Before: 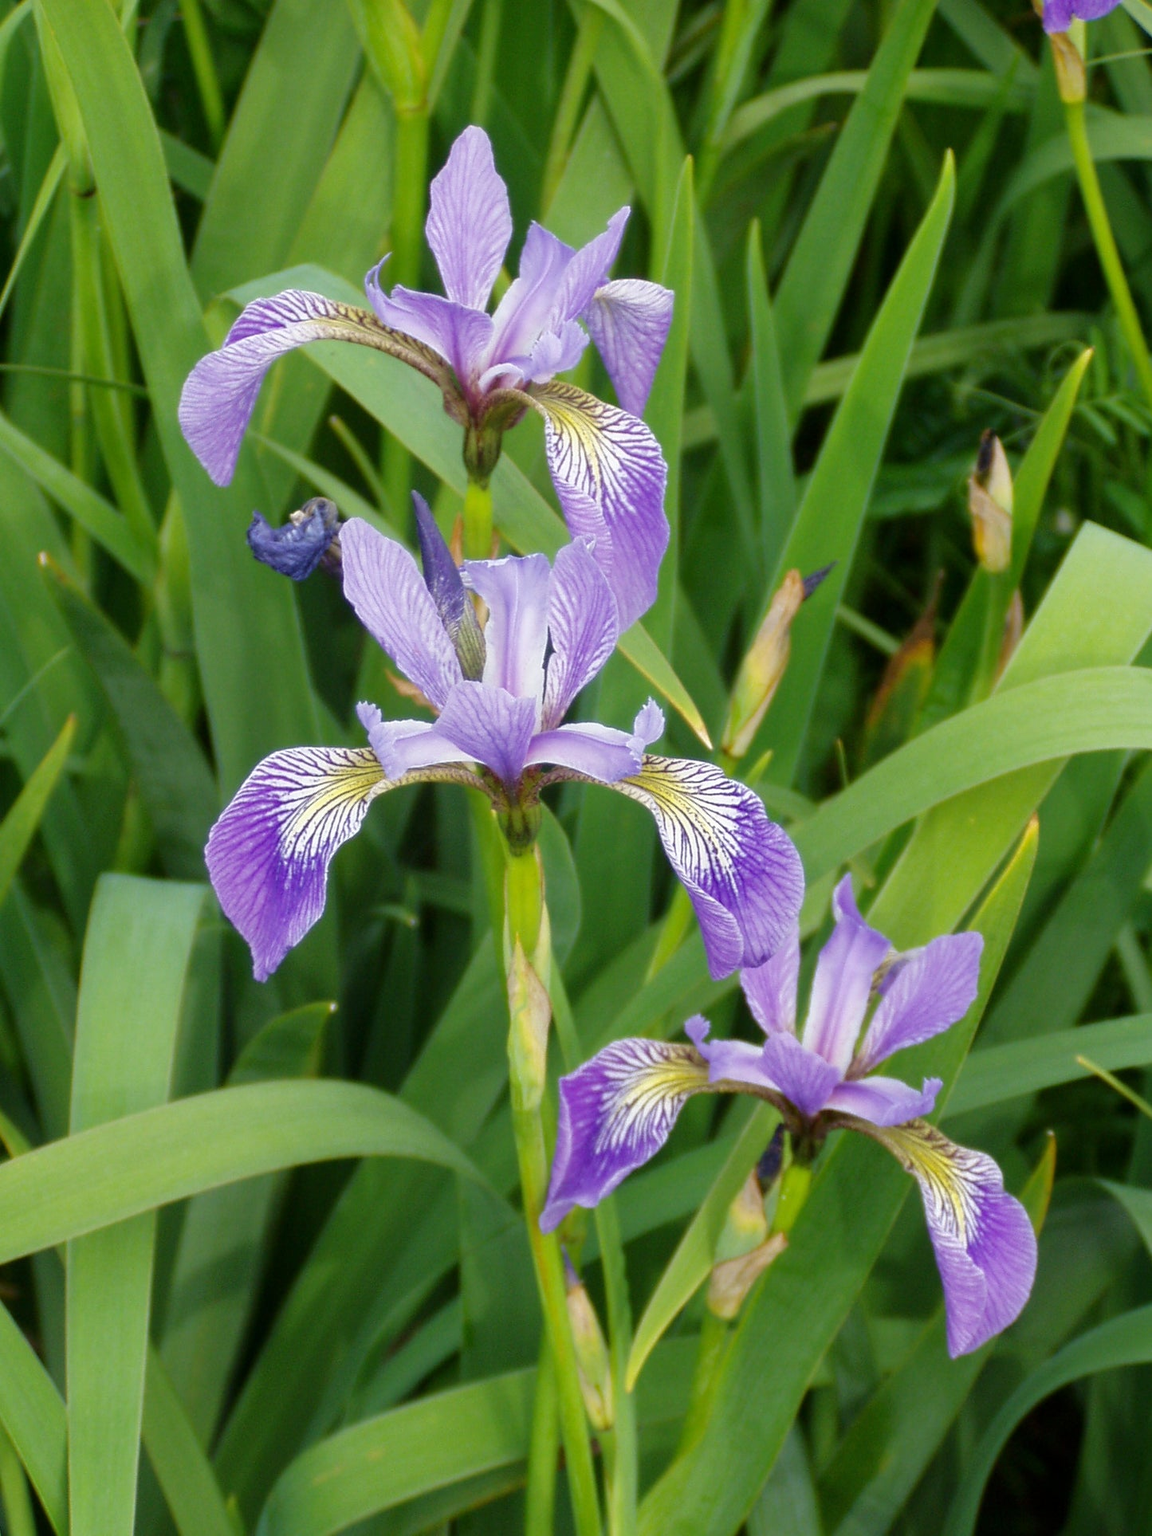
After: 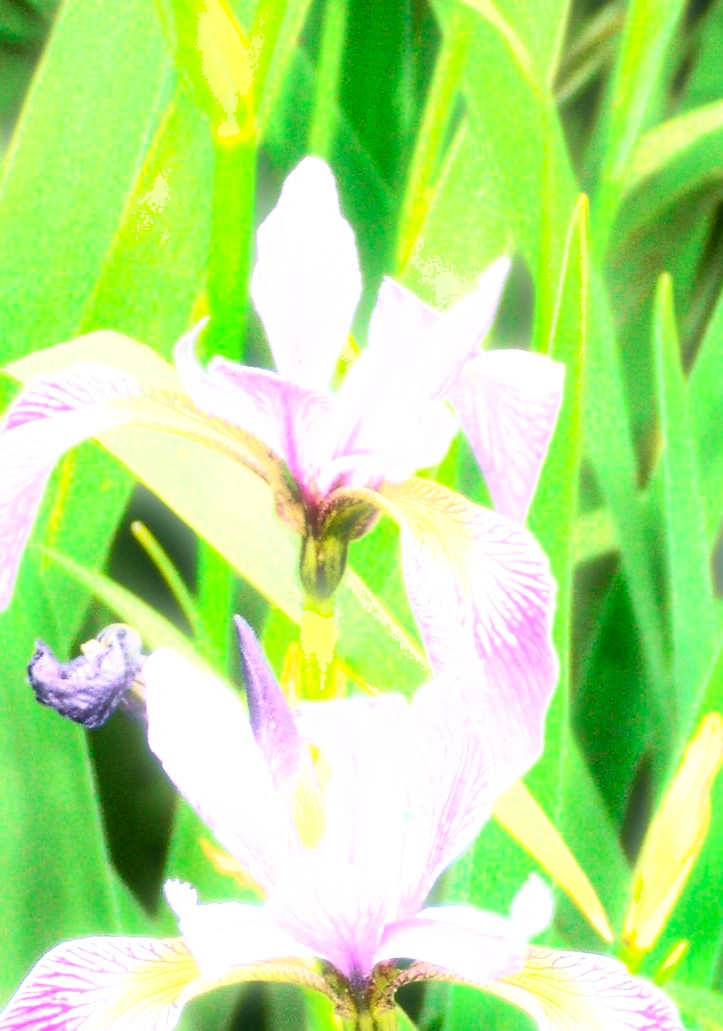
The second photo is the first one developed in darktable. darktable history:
shadows and highlights: shadows 60, soften with gaussian
crop: left 19.556%, right 30.401%, bottom 46.458%
color correction: highlights a* 4.02, highlights b* 4.98, shadows a* -7.55, shadows b* 4.98
bloom: size 5%, threshold 95%, strength 15%
velvia: strength 10%
exposure: black level correction 0, exposure 1.9 EV, compensate highlight preservation false
tone curve: curves: ch0 [(0, 0.032) (0.078, 0.052) (0.236, 0.168) (0.43, 0.472) (0.508, 0.566) (0.66, 0.754) (0.79, 0.883) (0.994, 0.974)]; ch1 [(0, 0) (0.161, 0.092) (0.35, 0.33) (0.379, 0.401) (0.456, 0.456) (0.508, 0.501) (0.547, 0.531) (0.573, 0.563) (0.625, 0.602) (0.718, 0.734) (1, 1)]; ch2 [(0, 0) (0.369, 0.427) (0.44, 0.434) (0.502, 0.501) (0.54, 0.537) (0.586, 0.59) (0.621, 0.604) (1, 1)], color space Lab, independent channels, preserve colors none
